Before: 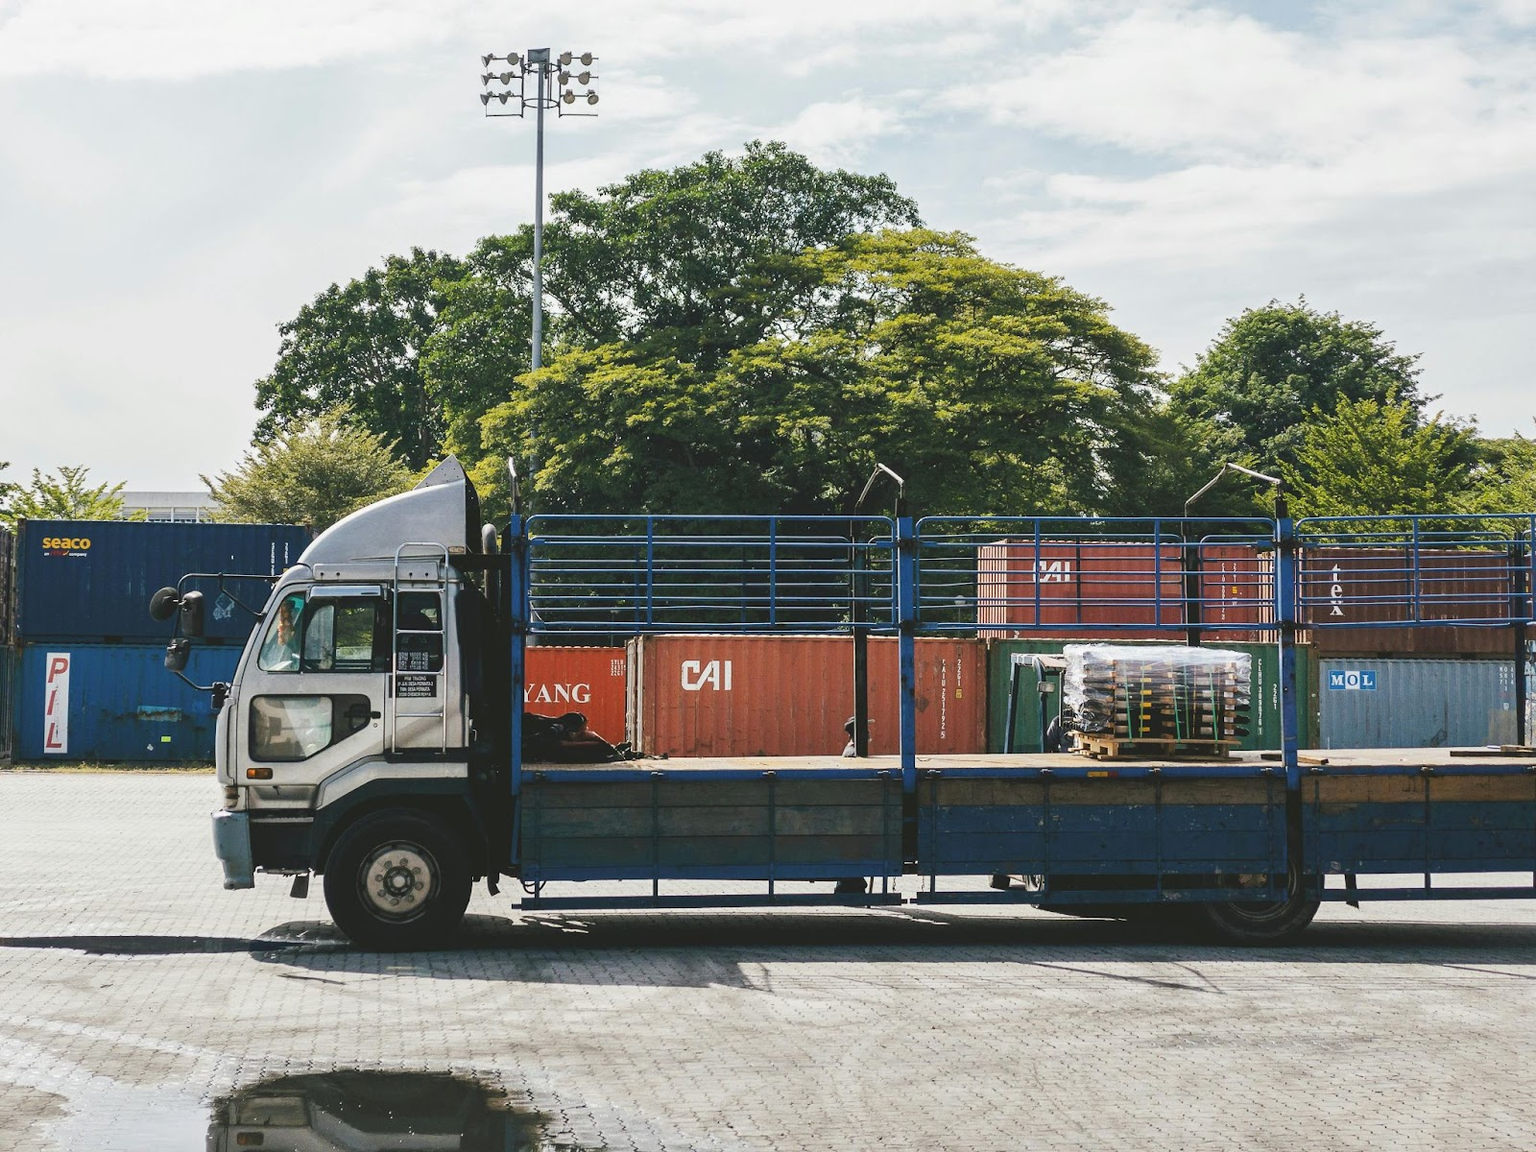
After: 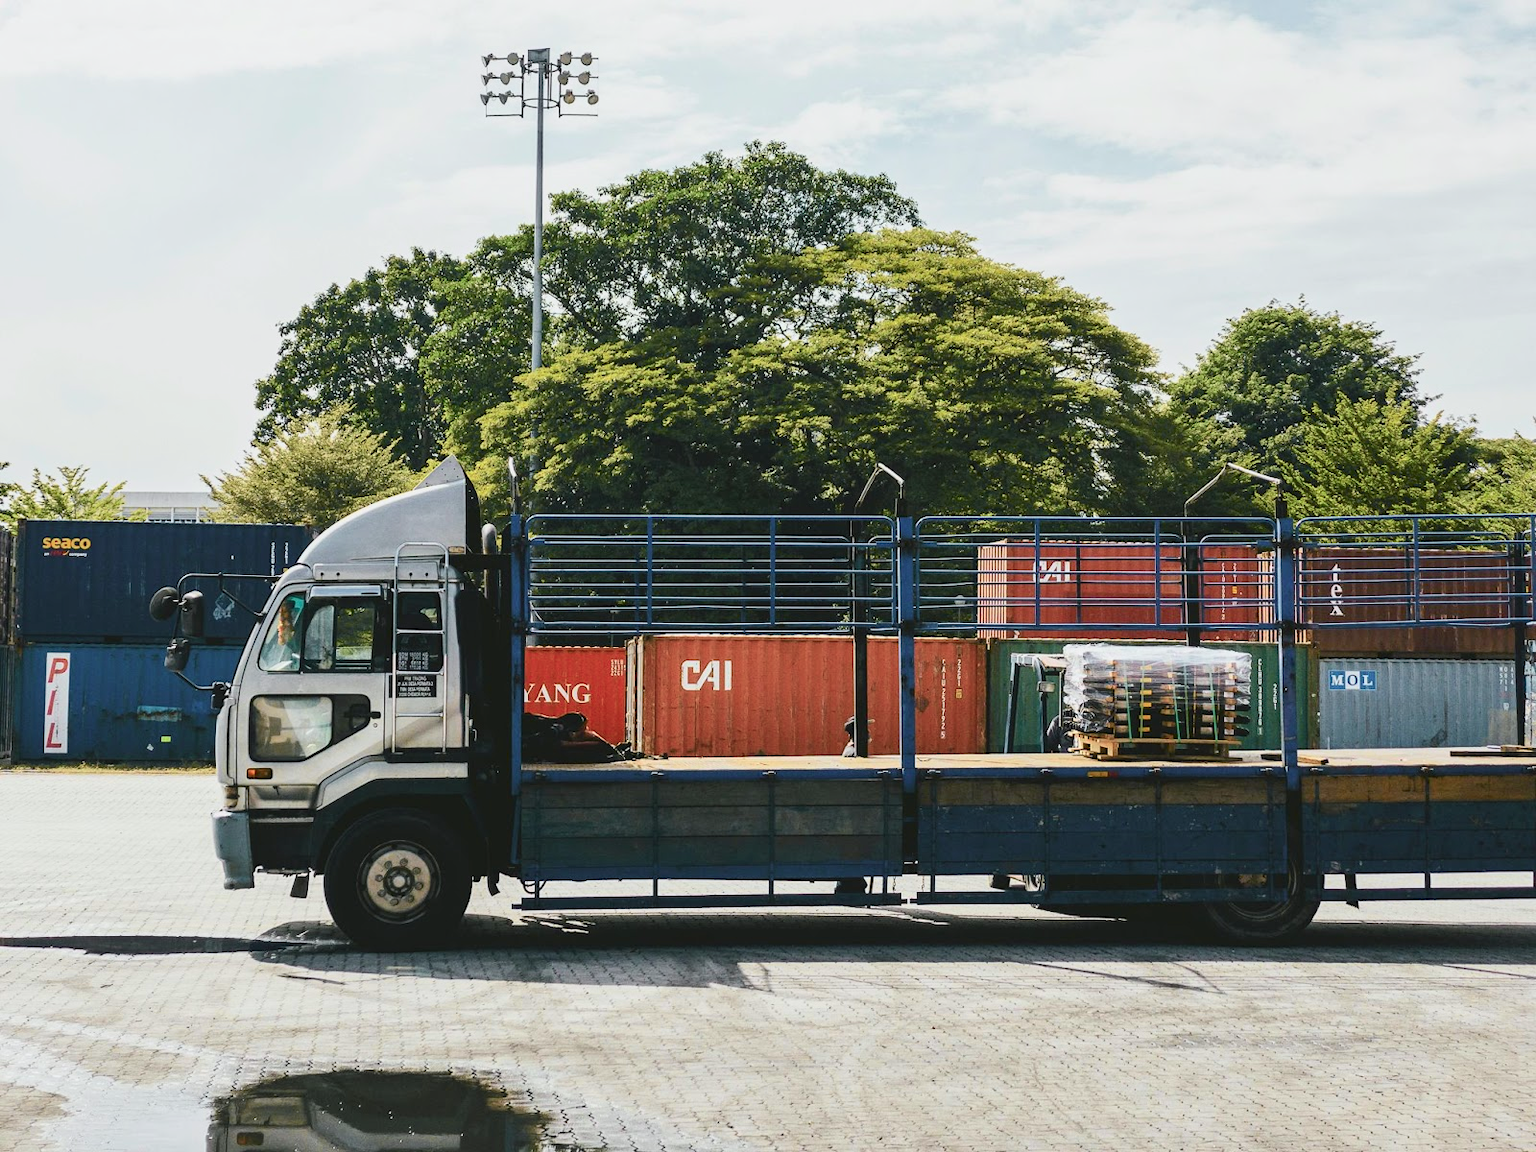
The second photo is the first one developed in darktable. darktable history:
tone curve: curves: ch0 [(0, 0) (0.058, 0.027) (0.214, 0.183) (0.304, 0.288) (0.51, 0.549) (0.658, 0.7) (0.741, 0.775) (0.844, 0.866) (0.986, 0.957)]; ch1 [(0, 0) (0.172, 0.123) (0.312, 0.296) (0.437, 0.429) (0.471, 0.469) (0.502, 0.5) (0.513, 0.515) (0.572, 0.603) (0.617, 0.653) (0.68, 0.724) (0.889, 0.924) (1, 1)]; ch2 [(0, 0) (0.411, 0.424) (0.489, 0.49) (0.502, 0.5) (0.517, 0.519) (0.549, 0.578) (0.604, 0.628) (0.693, 0.686) (1, 1)], color space Lab, independent channels, preserve colors none
